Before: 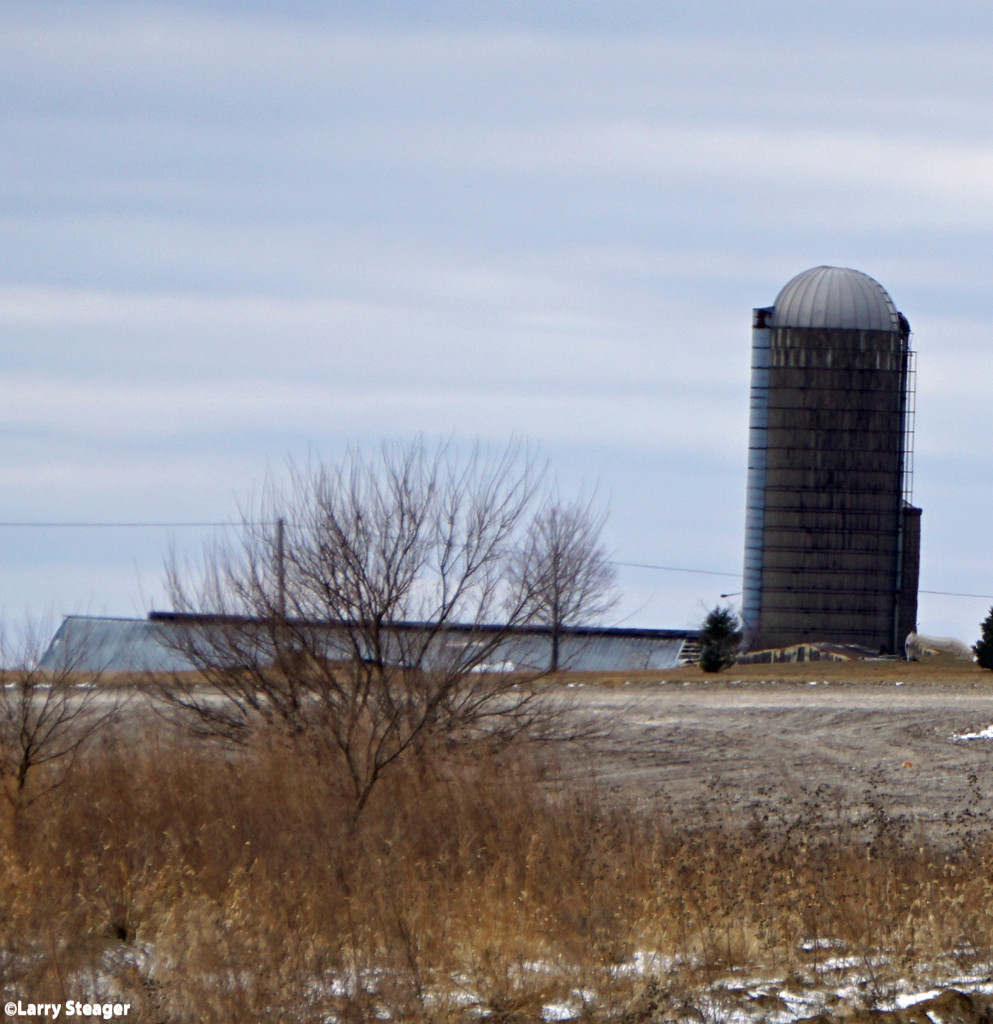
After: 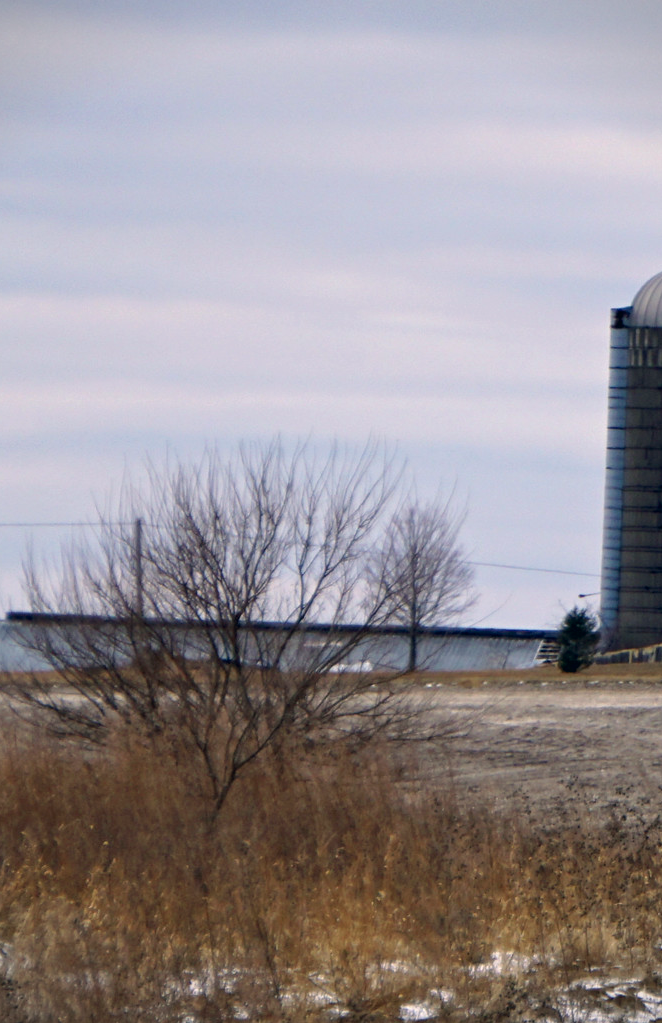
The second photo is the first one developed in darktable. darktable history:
crop and rotate: left 14.39%, right 18.939%
vignetting: fall-off start 91.41%
color correction: highlights a* 5.36, highlights b* 5.33, shadows a* -4.12, shadows b* -5.13
